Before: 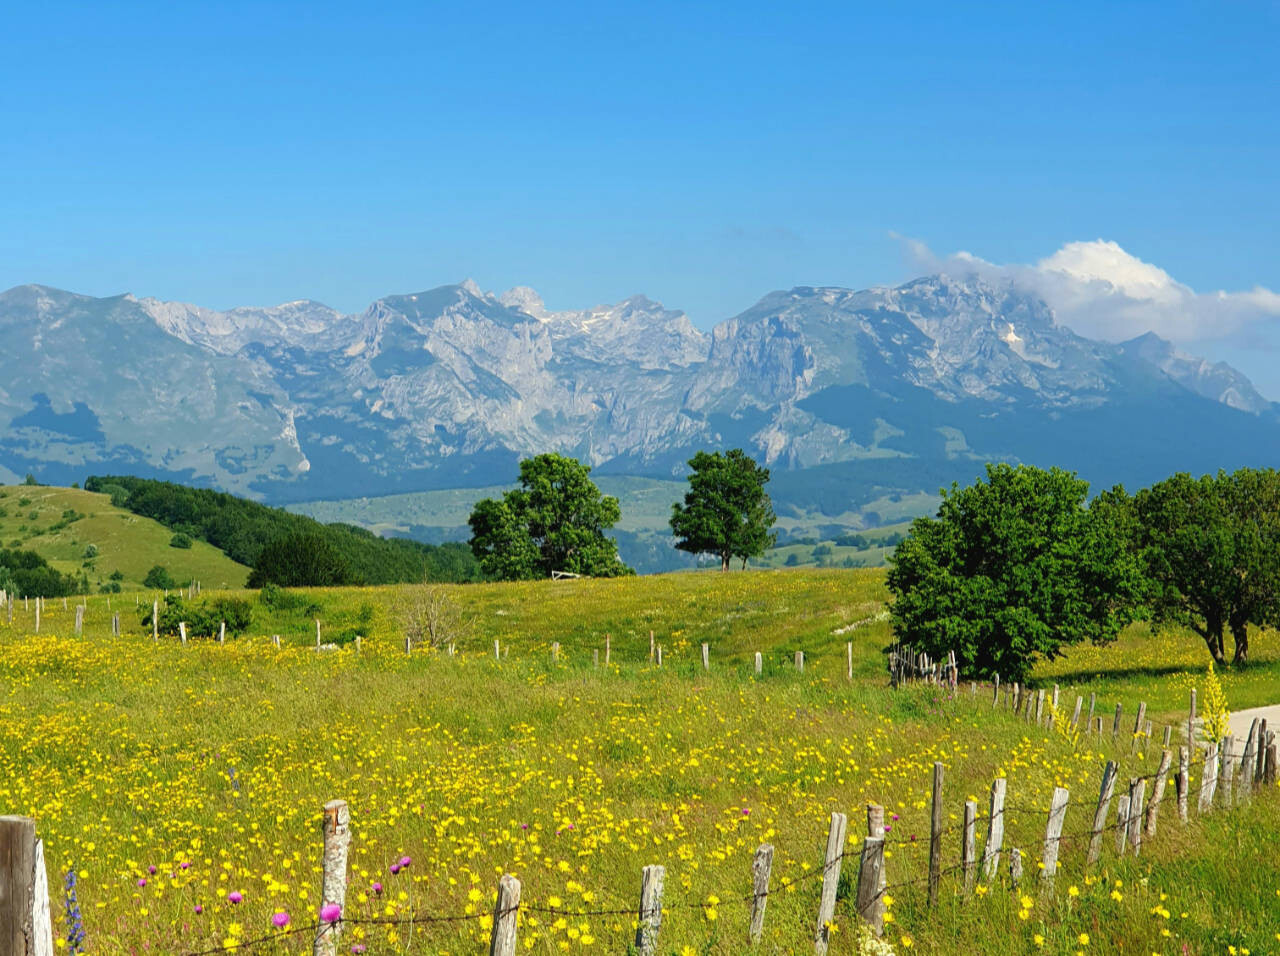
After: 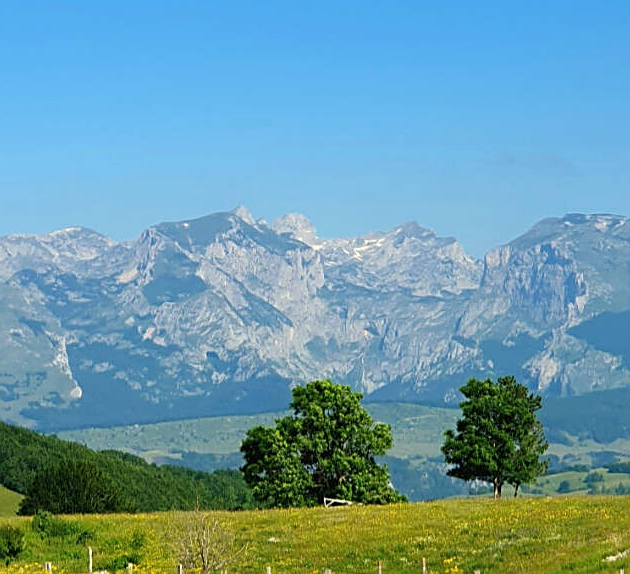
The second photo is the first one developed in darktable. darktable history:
crop: left 17.835%, top 7.675%, right 32.881%, bottom 32.213%
sharpen: on, module defaults
local contrast: mode bilateral grid, contrast 100, coarseness 100, detail 108%, midtone range 0.2
